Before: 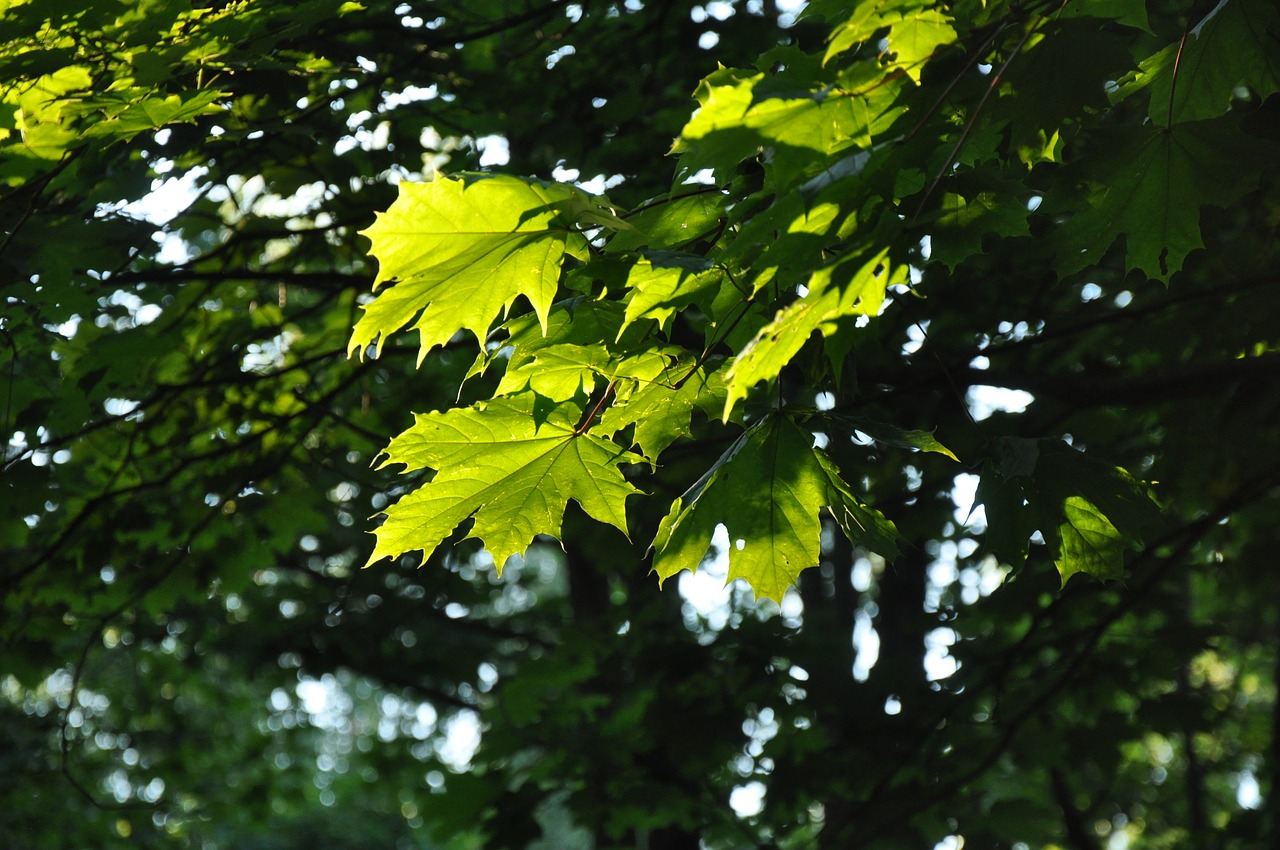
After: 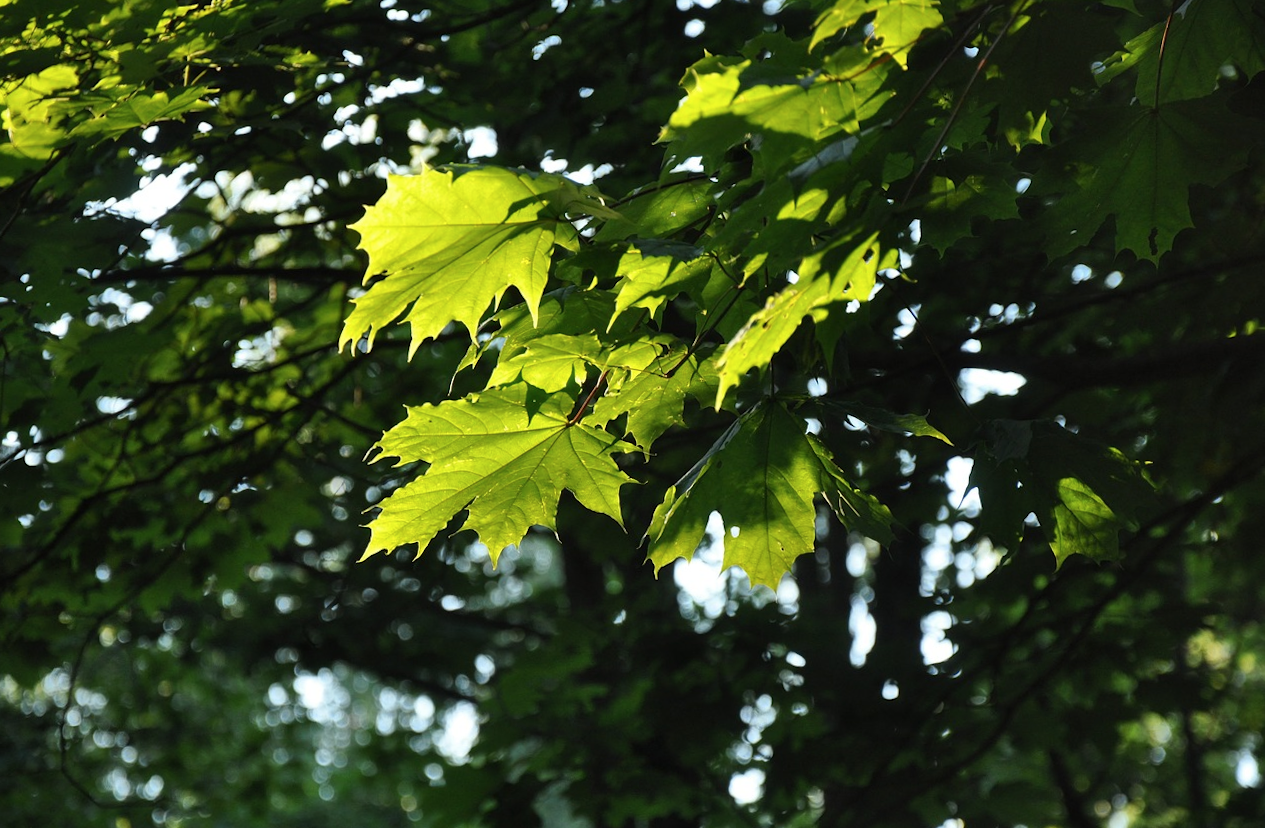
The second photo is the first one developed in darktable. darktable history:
color zones: curves: ch0 [(0.25, 0.5) (0.428, 0.473) (0.75, 0.5)]; ch1 [(0.243, 0.479) (0.398, 0.452) (0.75, 0.5)]
rotate and perspective: rotation -1°, crop left 0.011, crop right 0.989, crop top 0.025, crop bottom 0.975
